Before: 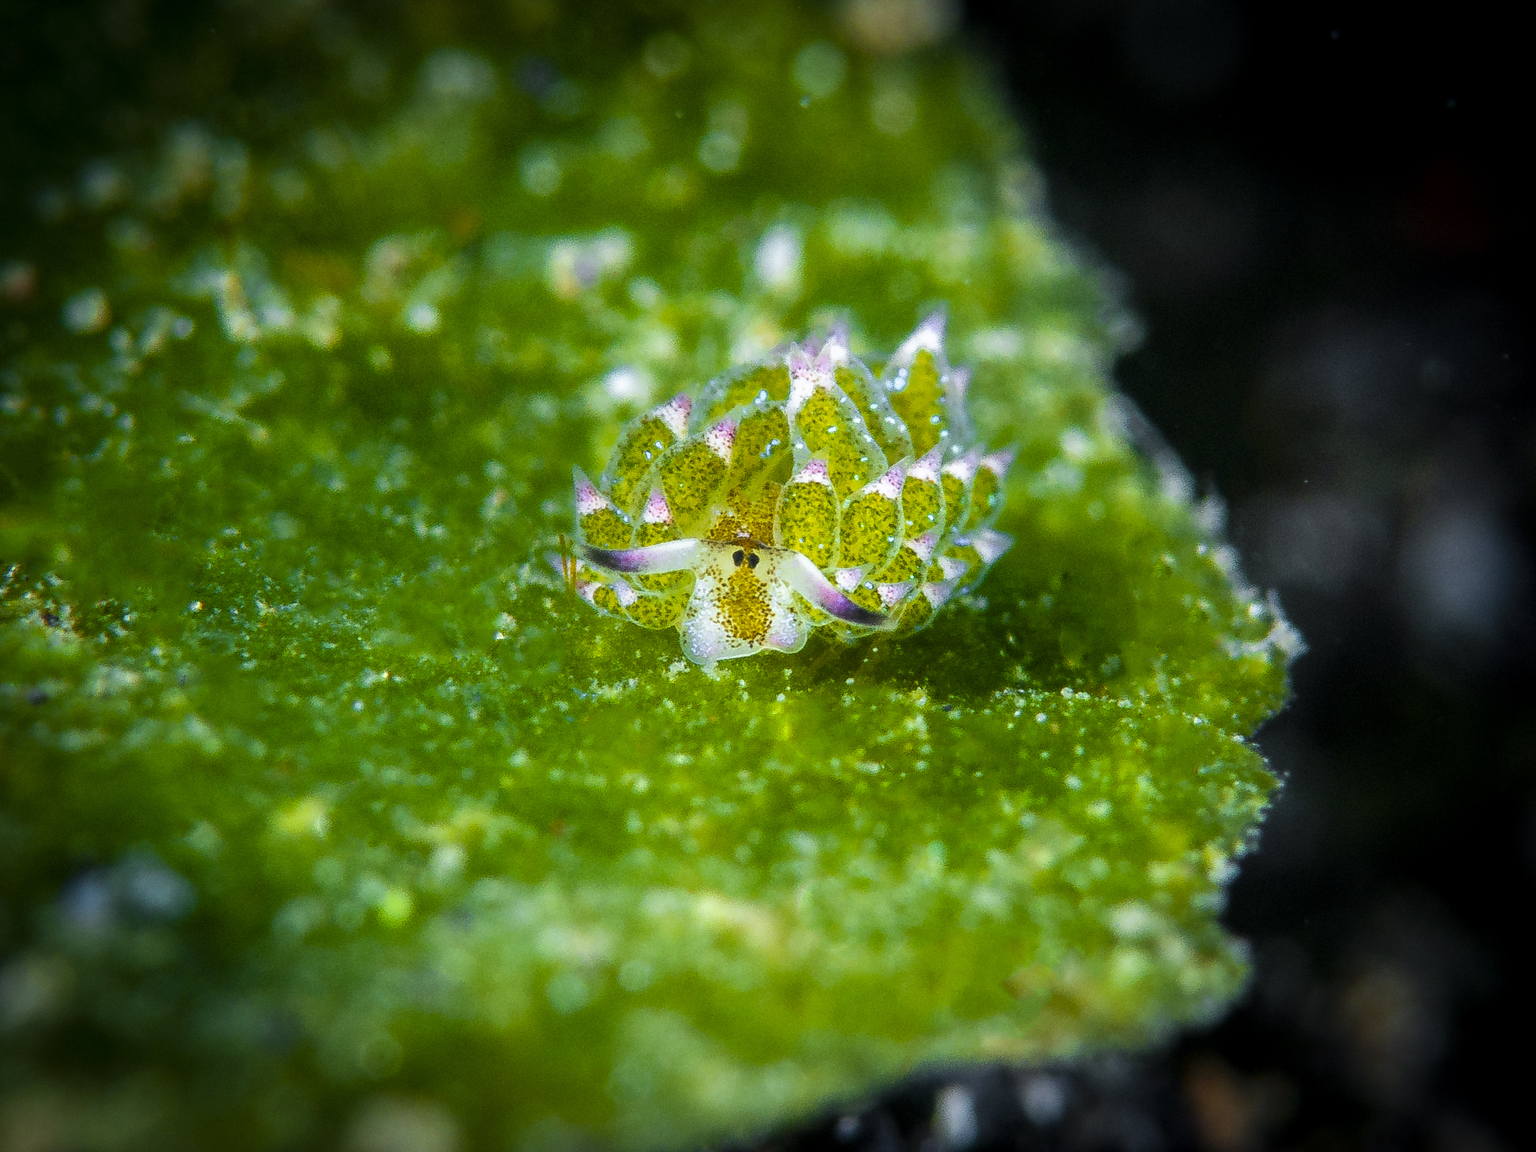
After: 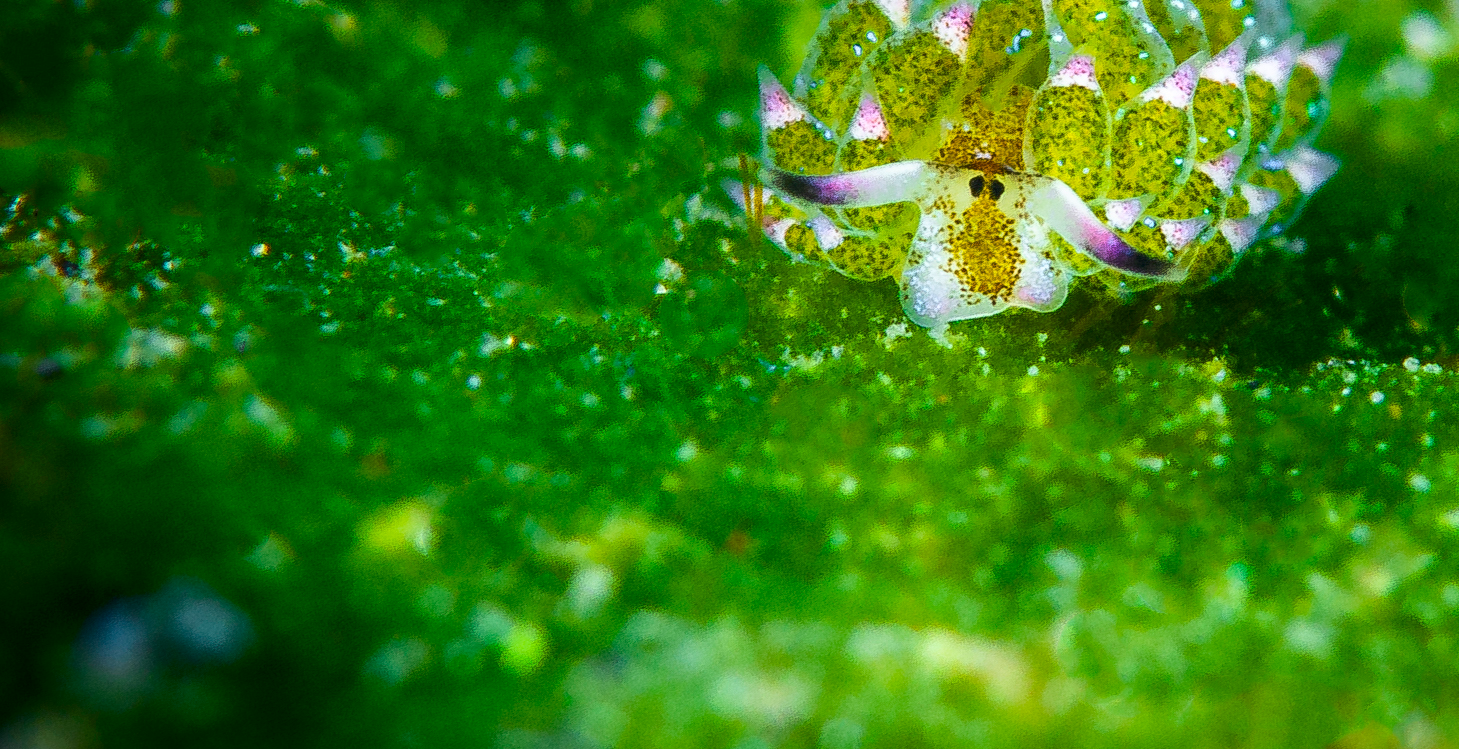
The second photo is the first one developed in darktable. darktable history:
crop: top 36.262%, right 28.194%, bottom 14.562%
contrast brightness saturation: contrast 0.133, brightness -0.049, saturation 0.163
